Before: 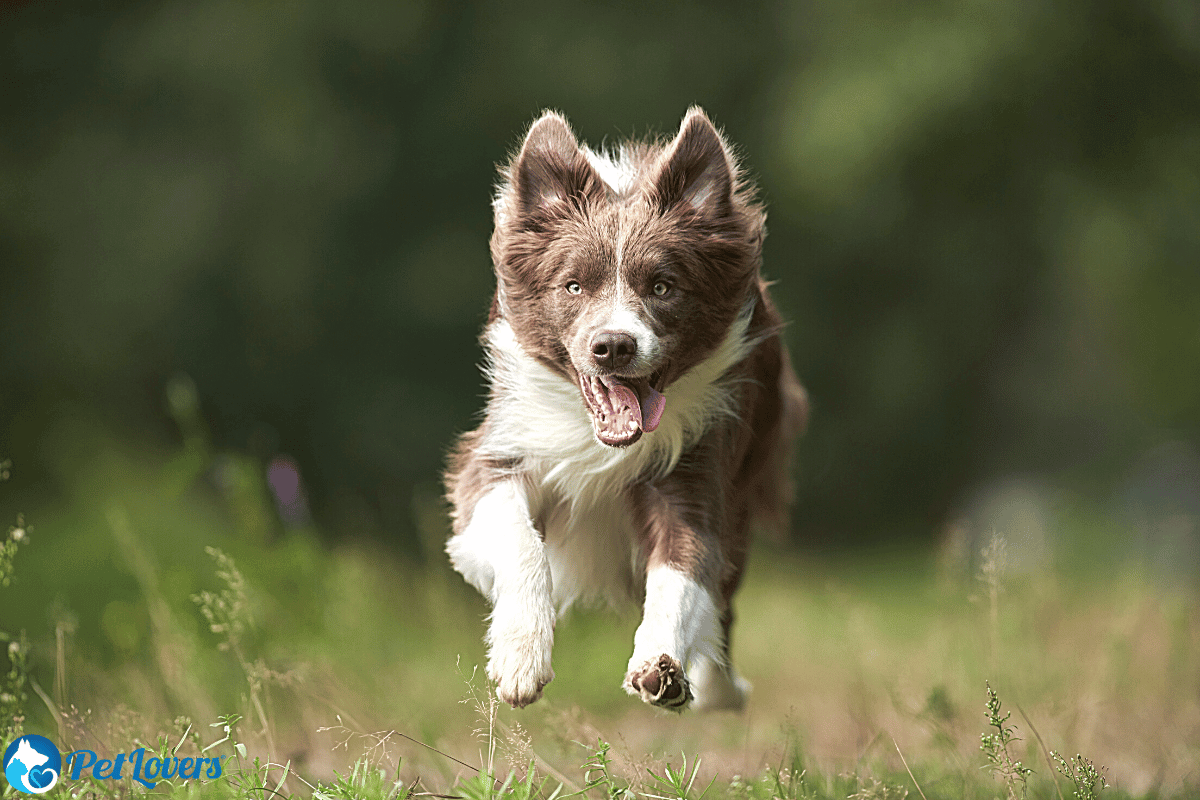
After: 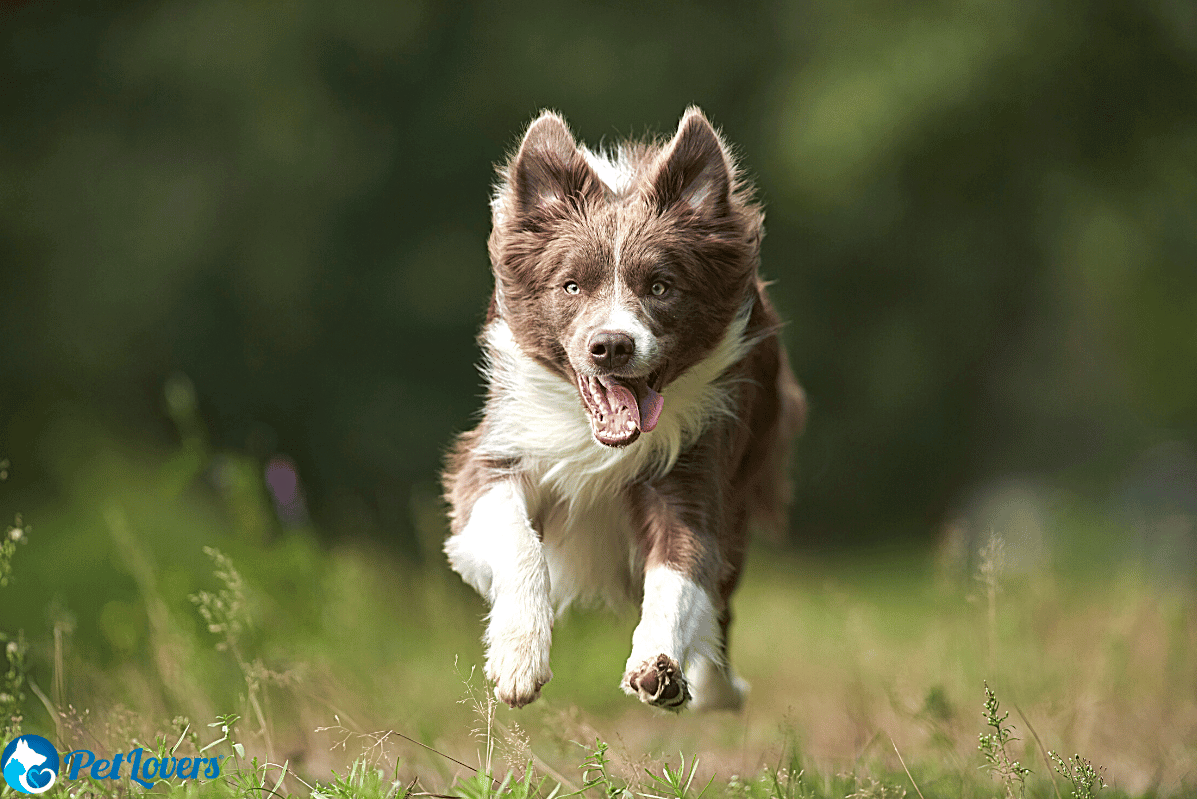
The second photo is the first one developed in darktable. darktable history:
crop: left 0.175%
haze removal: compatibility mode true, adaptive false
